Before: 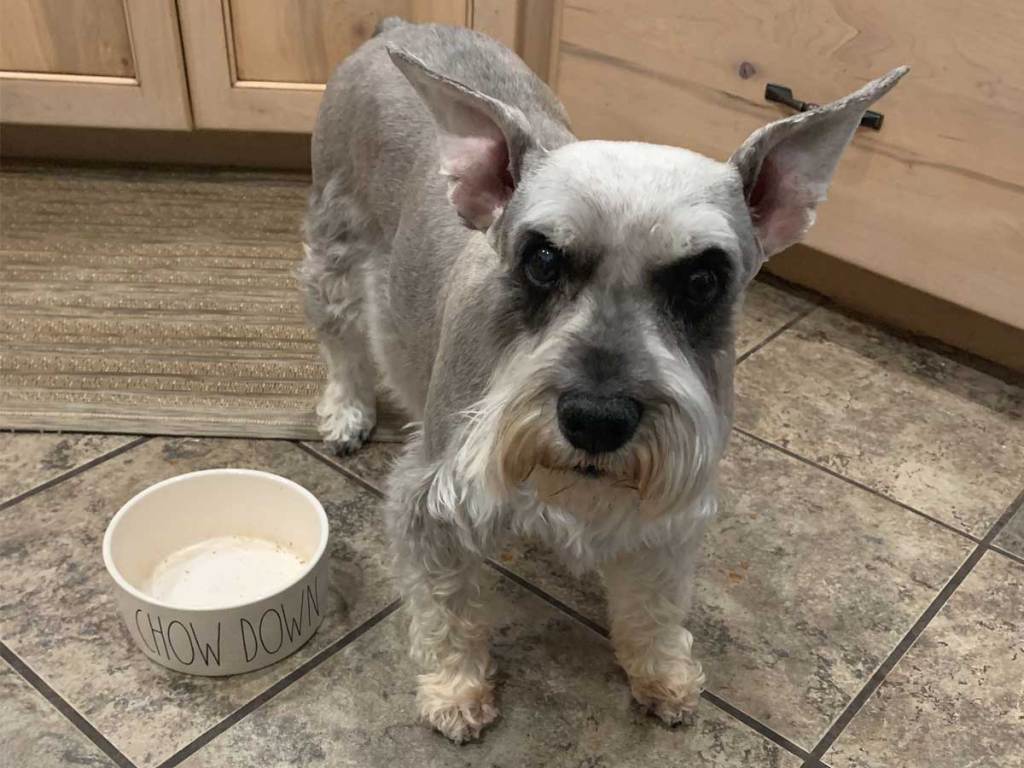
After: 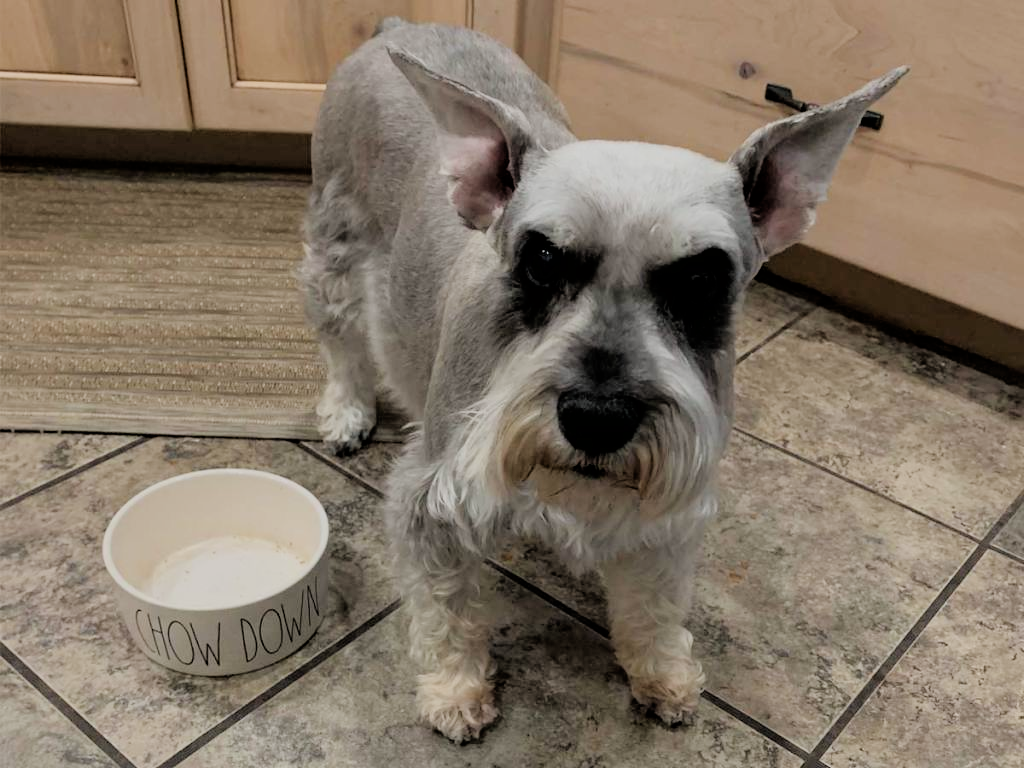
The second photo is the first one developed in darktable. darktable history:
filmic rgb: black relative exposure -4.62 EV, white relative exposure 4.8 EV, hardness 2.35, latitude 36.58%, contrast 1.048, highlights saturation mix 0.843%, shadows ↔ highlights balance 1.23%
